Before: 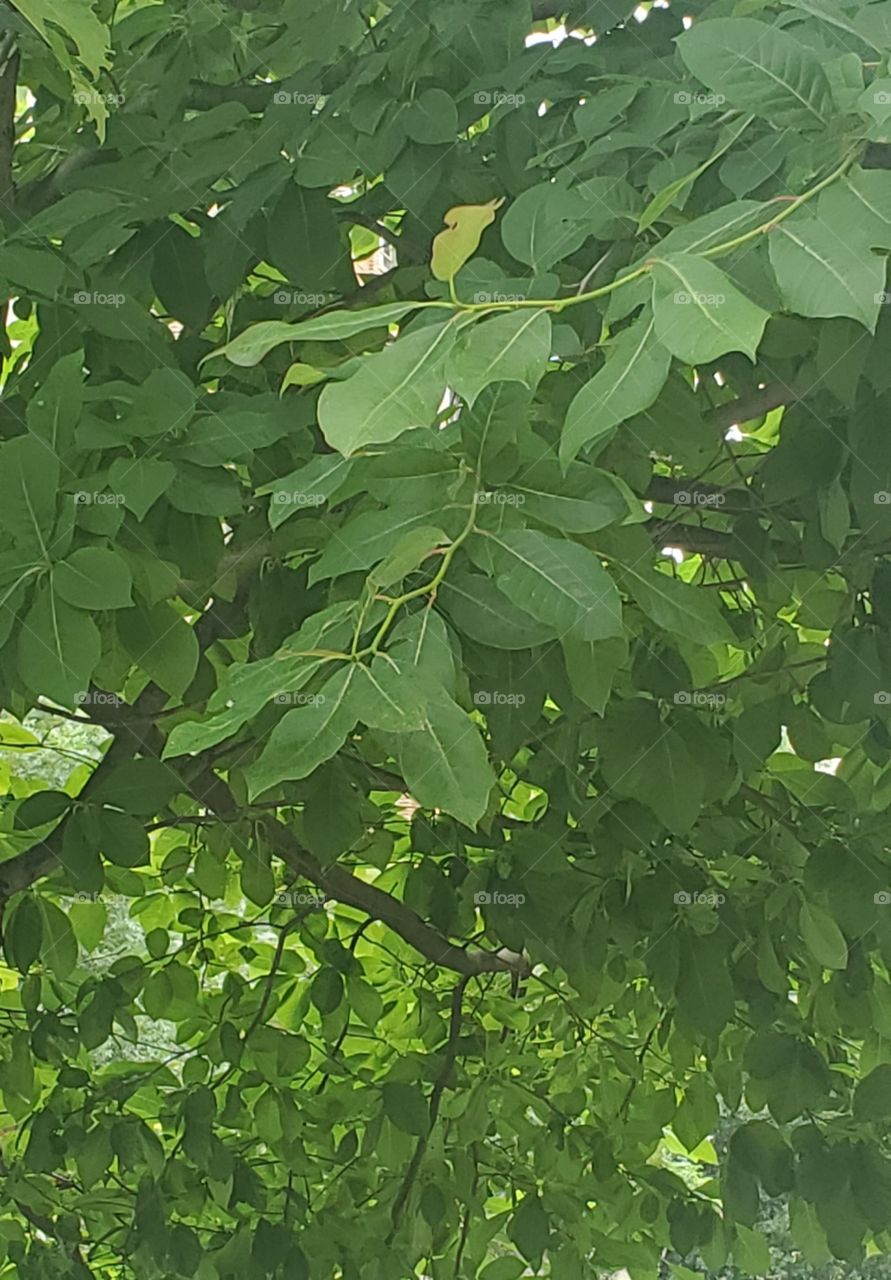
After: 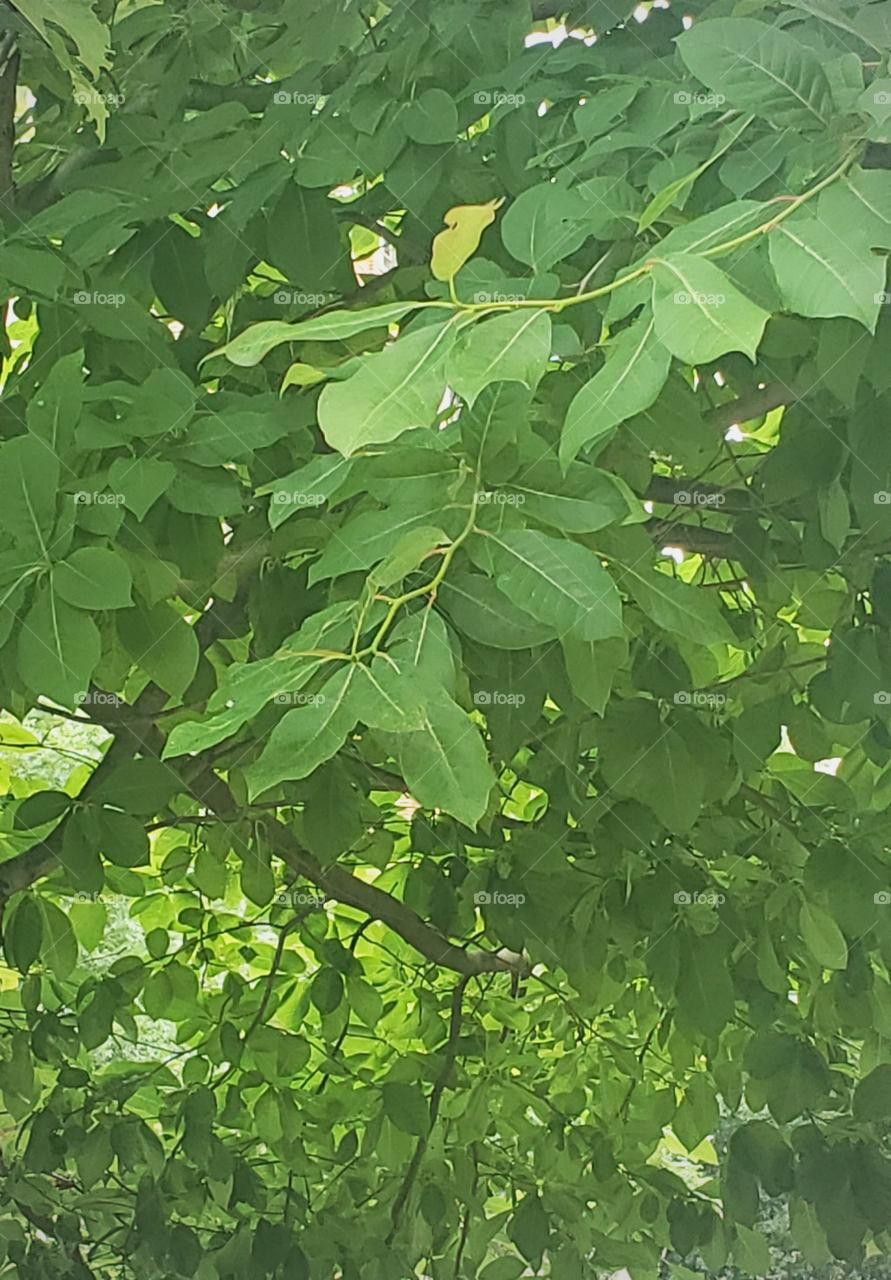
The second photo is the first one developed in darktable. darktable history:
vignetting: fall-off radius 60.35%, center (-0.033, -0.047)
base curve: curves: ch0 [(0, 0) (0.088, 0.125) (0.176, 0.251) (0.354, 0.501) (0.613, 0.749) (1, 0.877)], preserve colors none
velvia: on, module defaults
